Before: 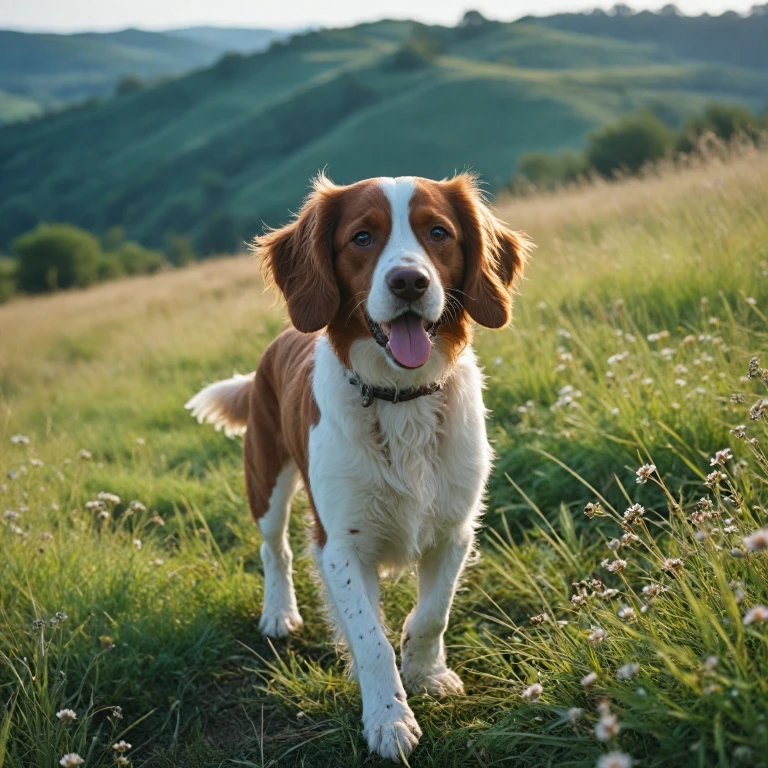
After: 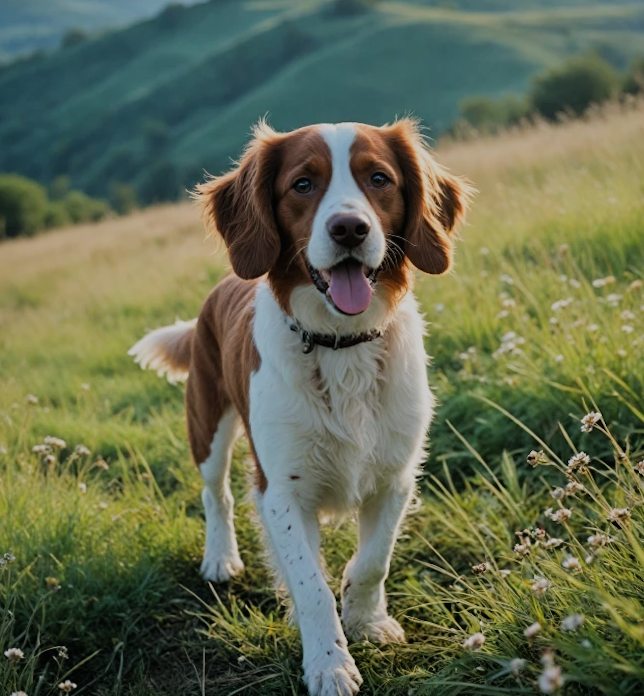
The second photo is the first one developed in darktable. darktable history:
crop: left 6.446%, top 8.188%, right 9.538%, bottom 3.548%
rotate and perspective: lens shift (horizontal) -0.055, automatic cropping off
filmic rgb: black relative exposure -7.15 EV, white relative exposure 5.36 EV, hardness 3.02
